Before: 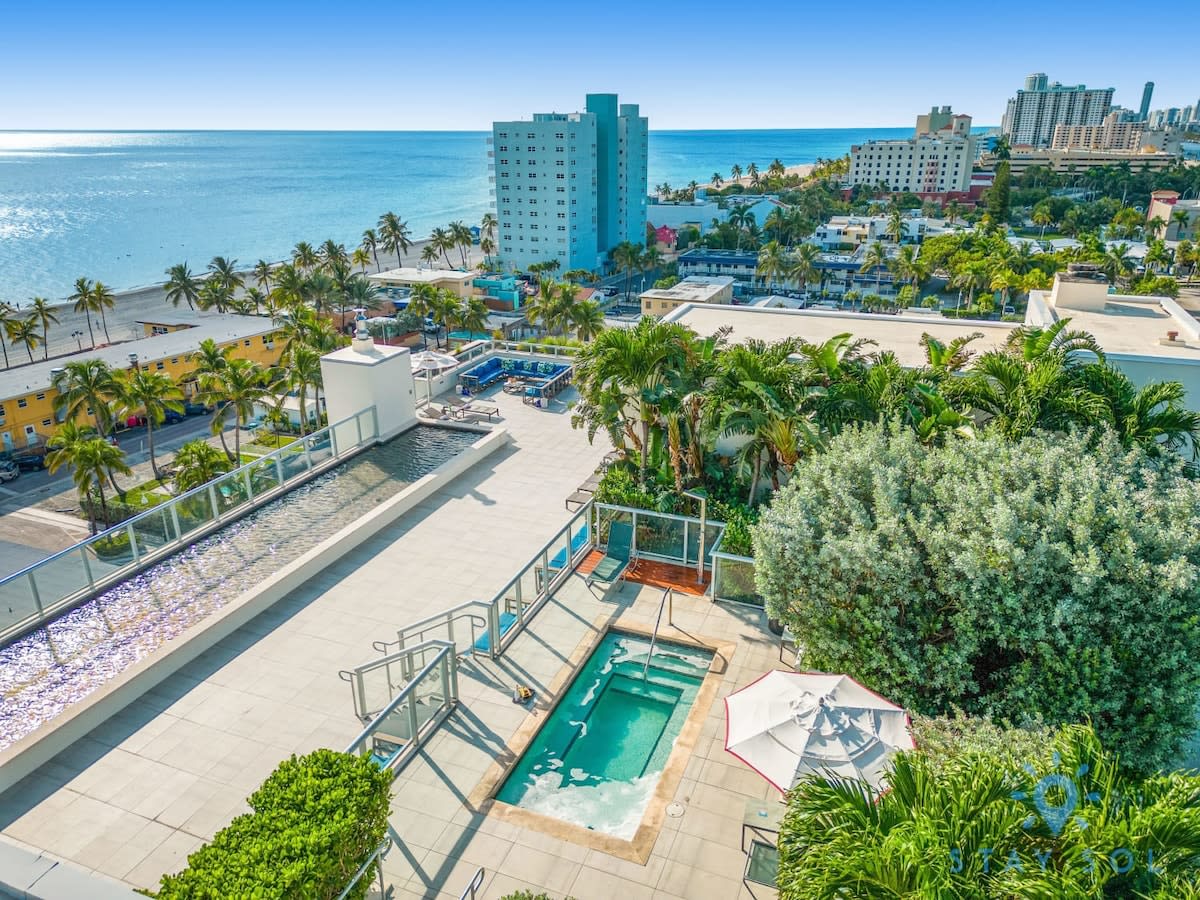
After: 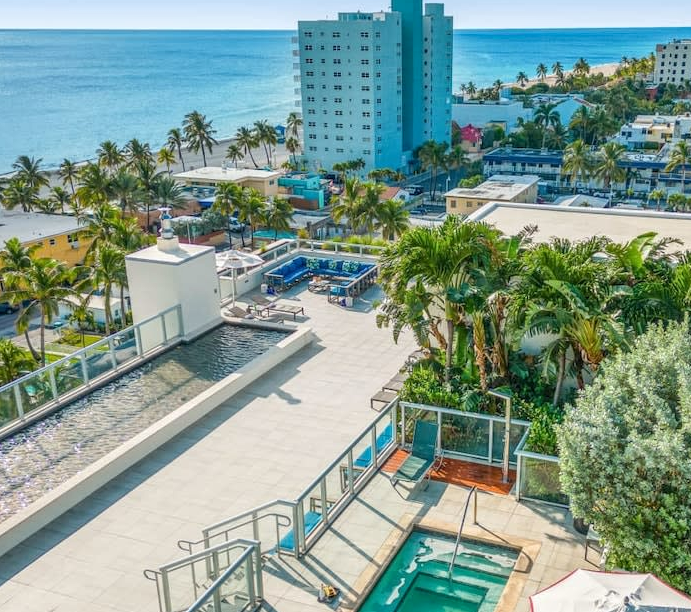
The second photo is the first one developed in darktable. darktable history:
local contrast: detail 118%
crop: left 16.254%, top 11.308%, right 26.129%, bottom 20.611%
